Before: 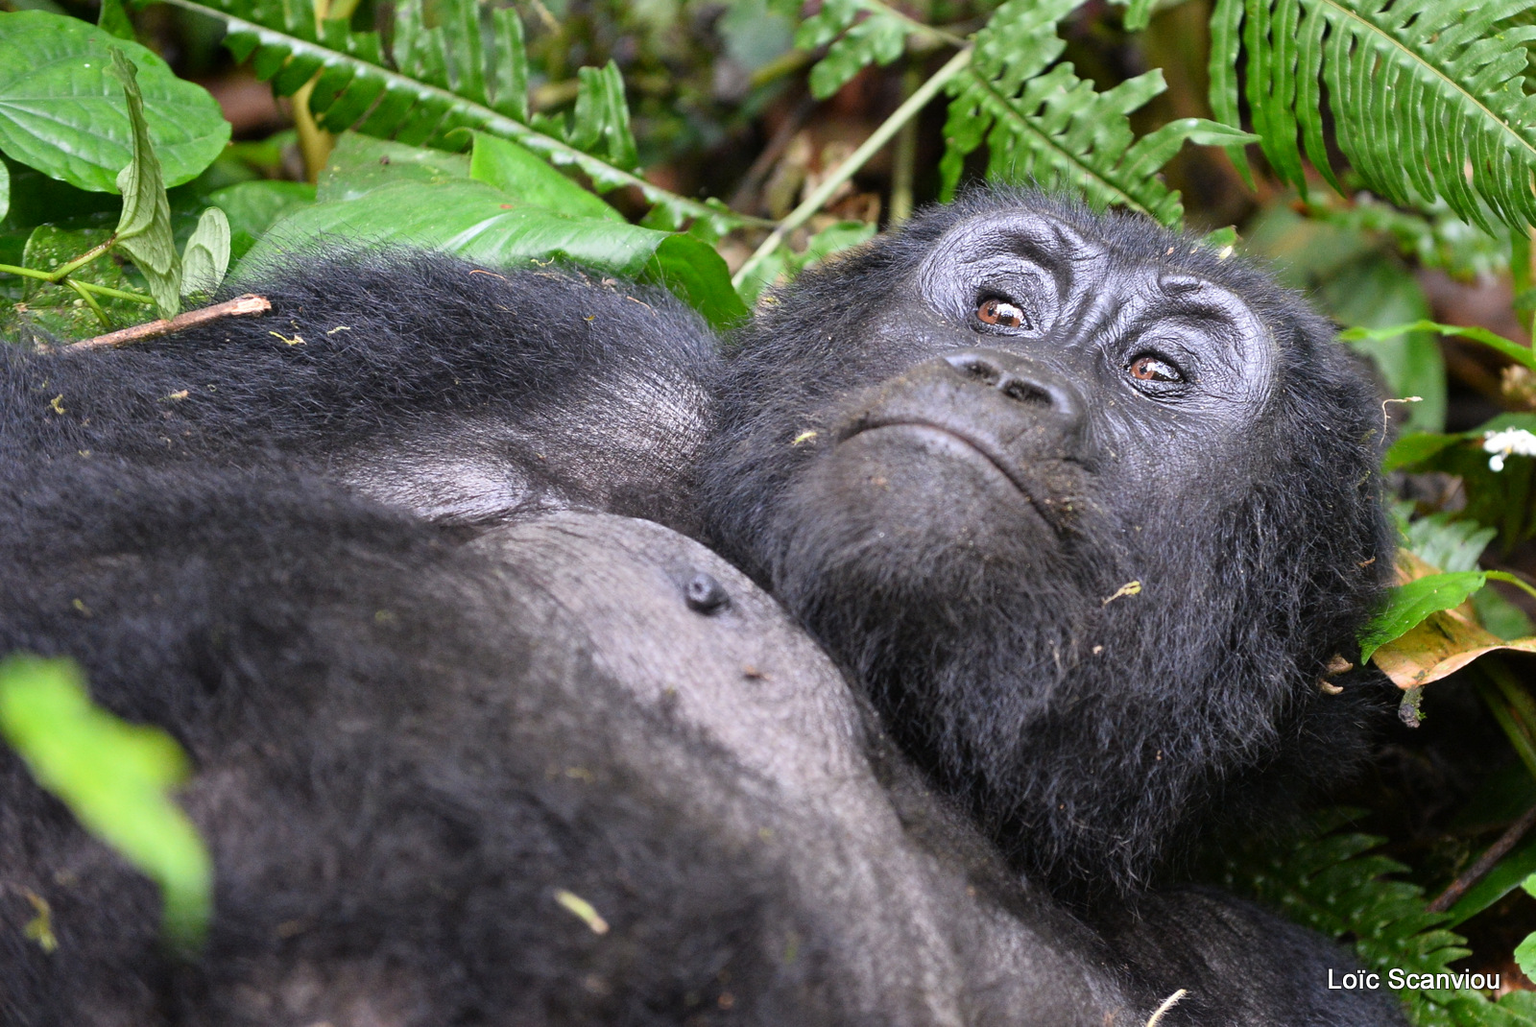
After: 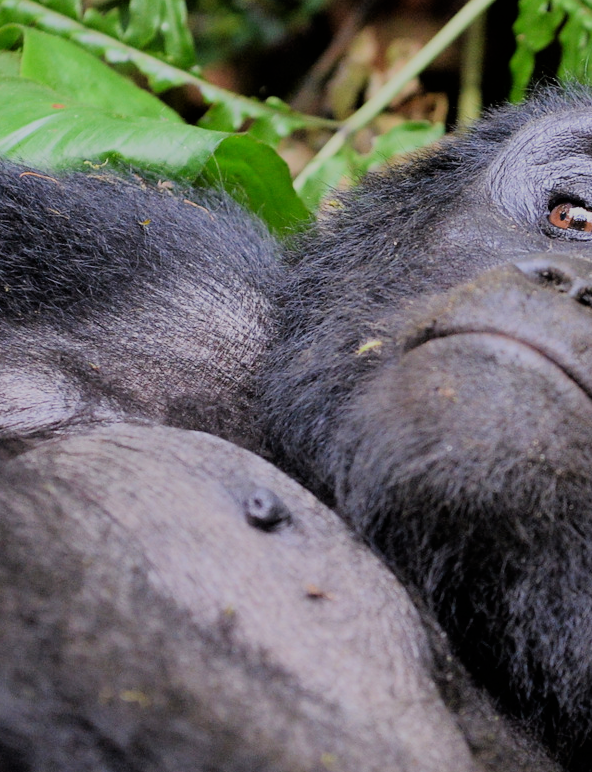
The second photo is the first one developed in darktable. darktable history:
filmic rgb: black relative exposure -6.18 EV, white relative exposure 6.96 EV, hardness 2.24
velvia: on, module defaults
crop and rotate: left 29.363%, top 10.244%, right 33.613%, bottom 17.598%
